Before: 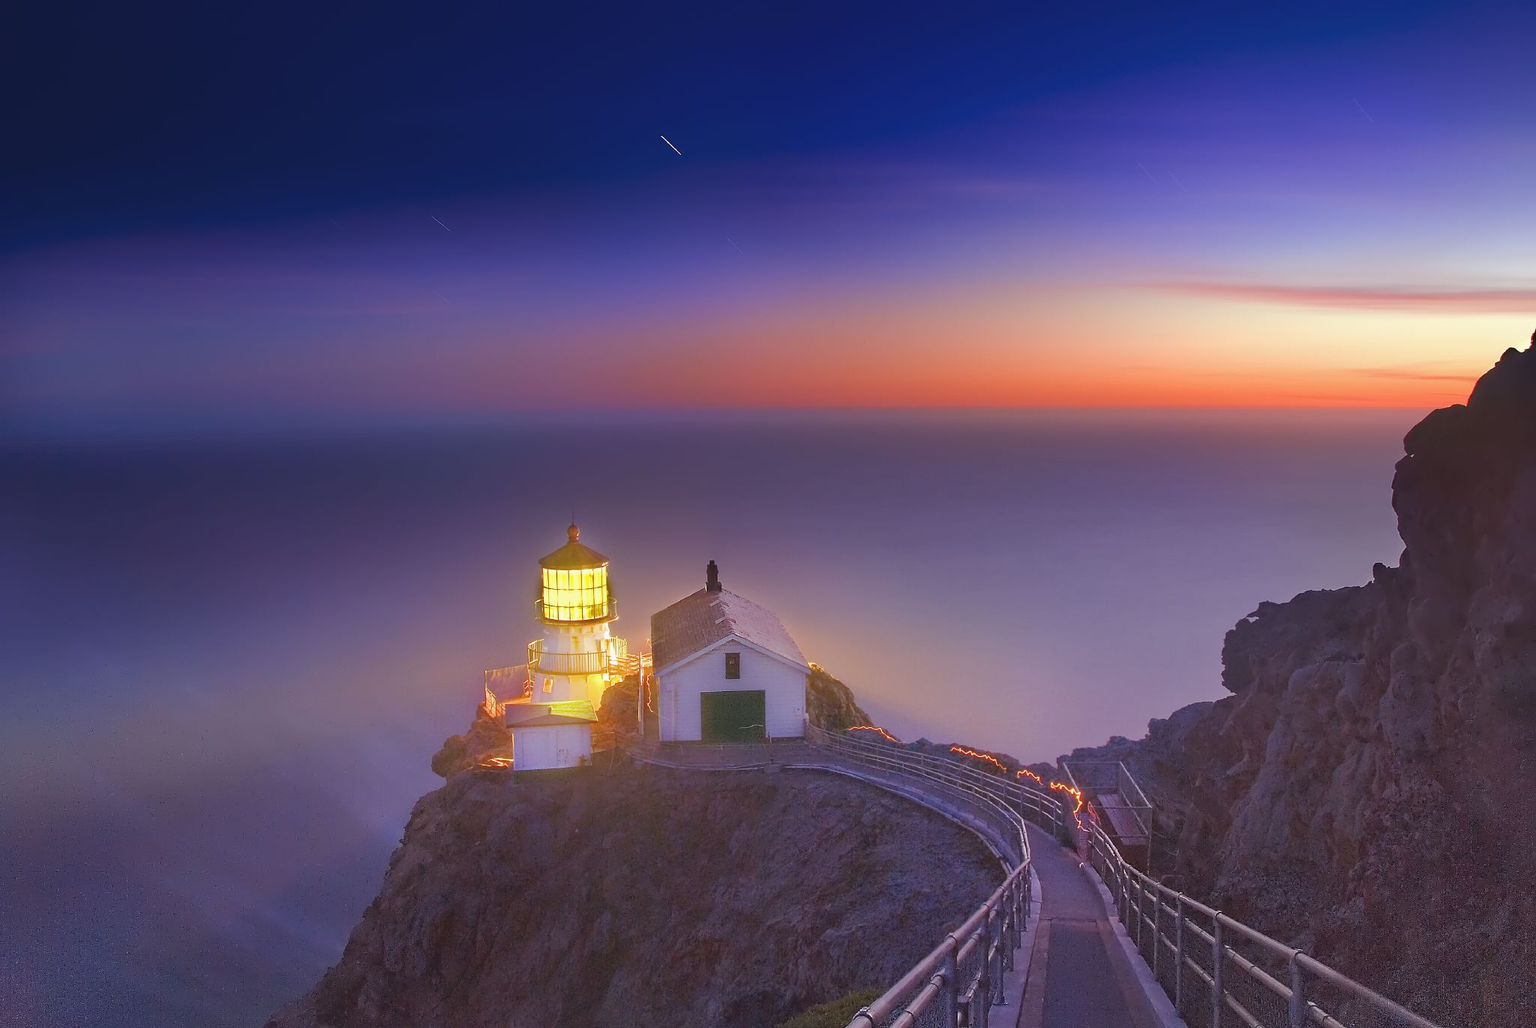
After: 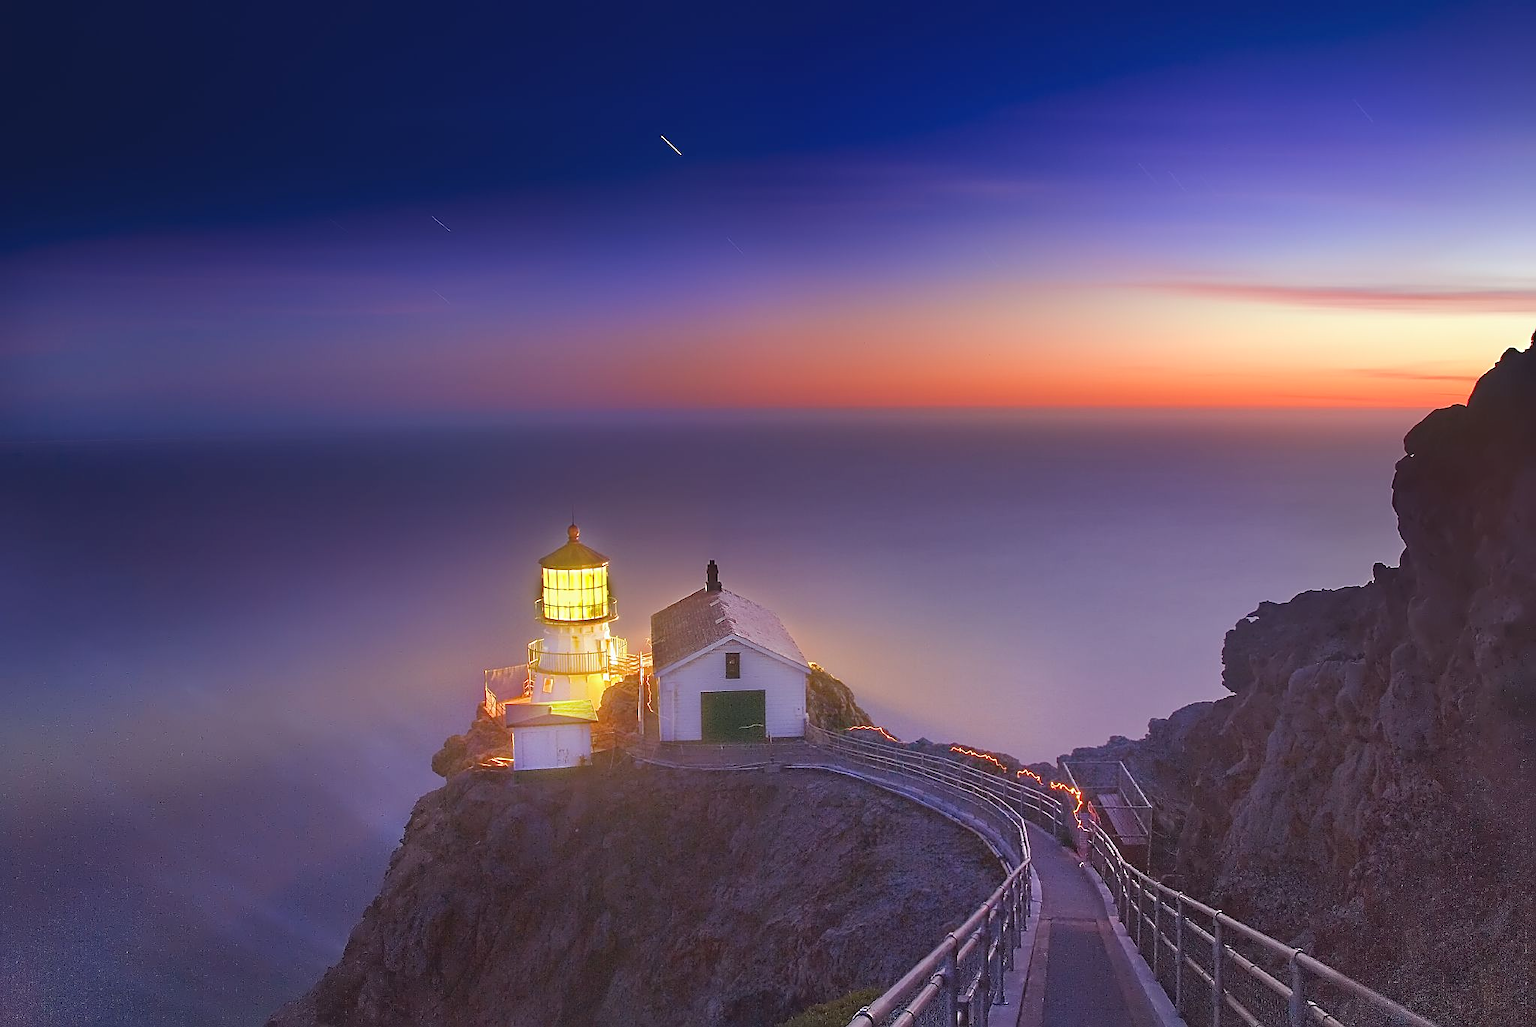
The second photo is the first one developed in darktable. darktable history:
contrast brightness saturation: contrast 0.103, brightness 0.019, saturation 0.022
sharpen: on, module defaults
